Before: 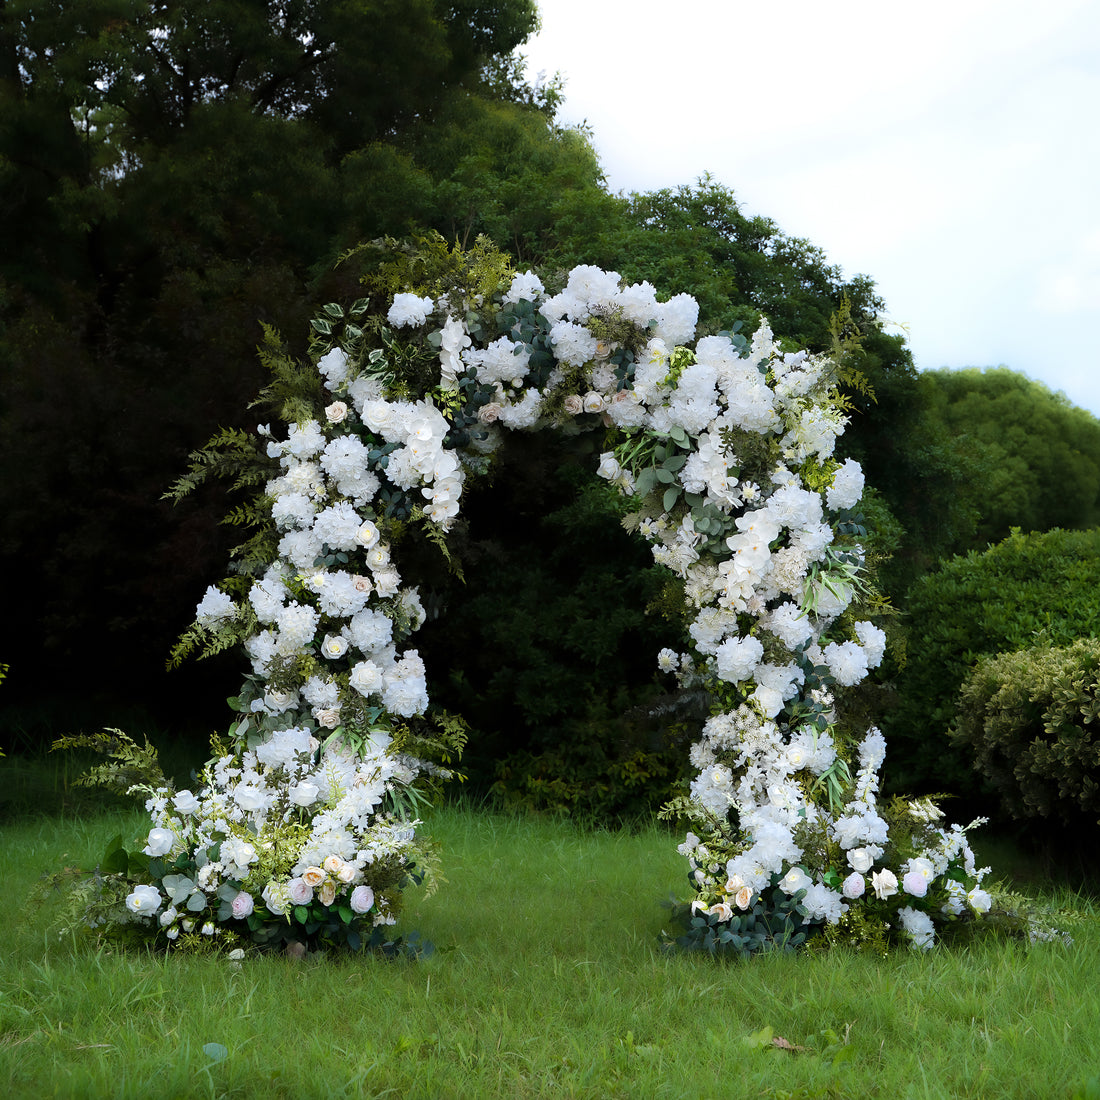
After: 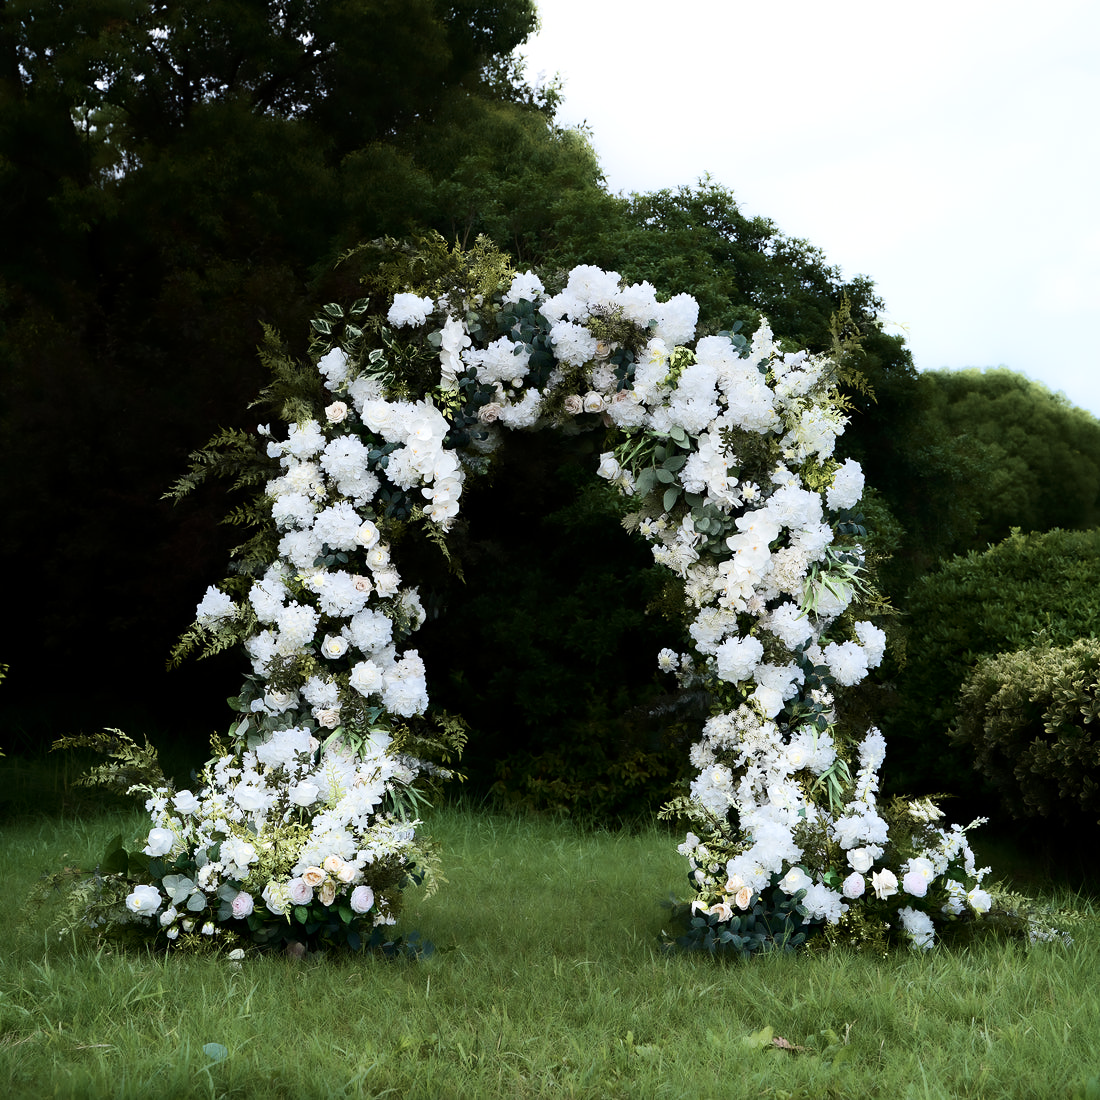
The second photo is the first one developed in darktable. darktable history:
contrast brightness saturation: contrast 0.25, saturation -0.31
velvia: on, module defaults
